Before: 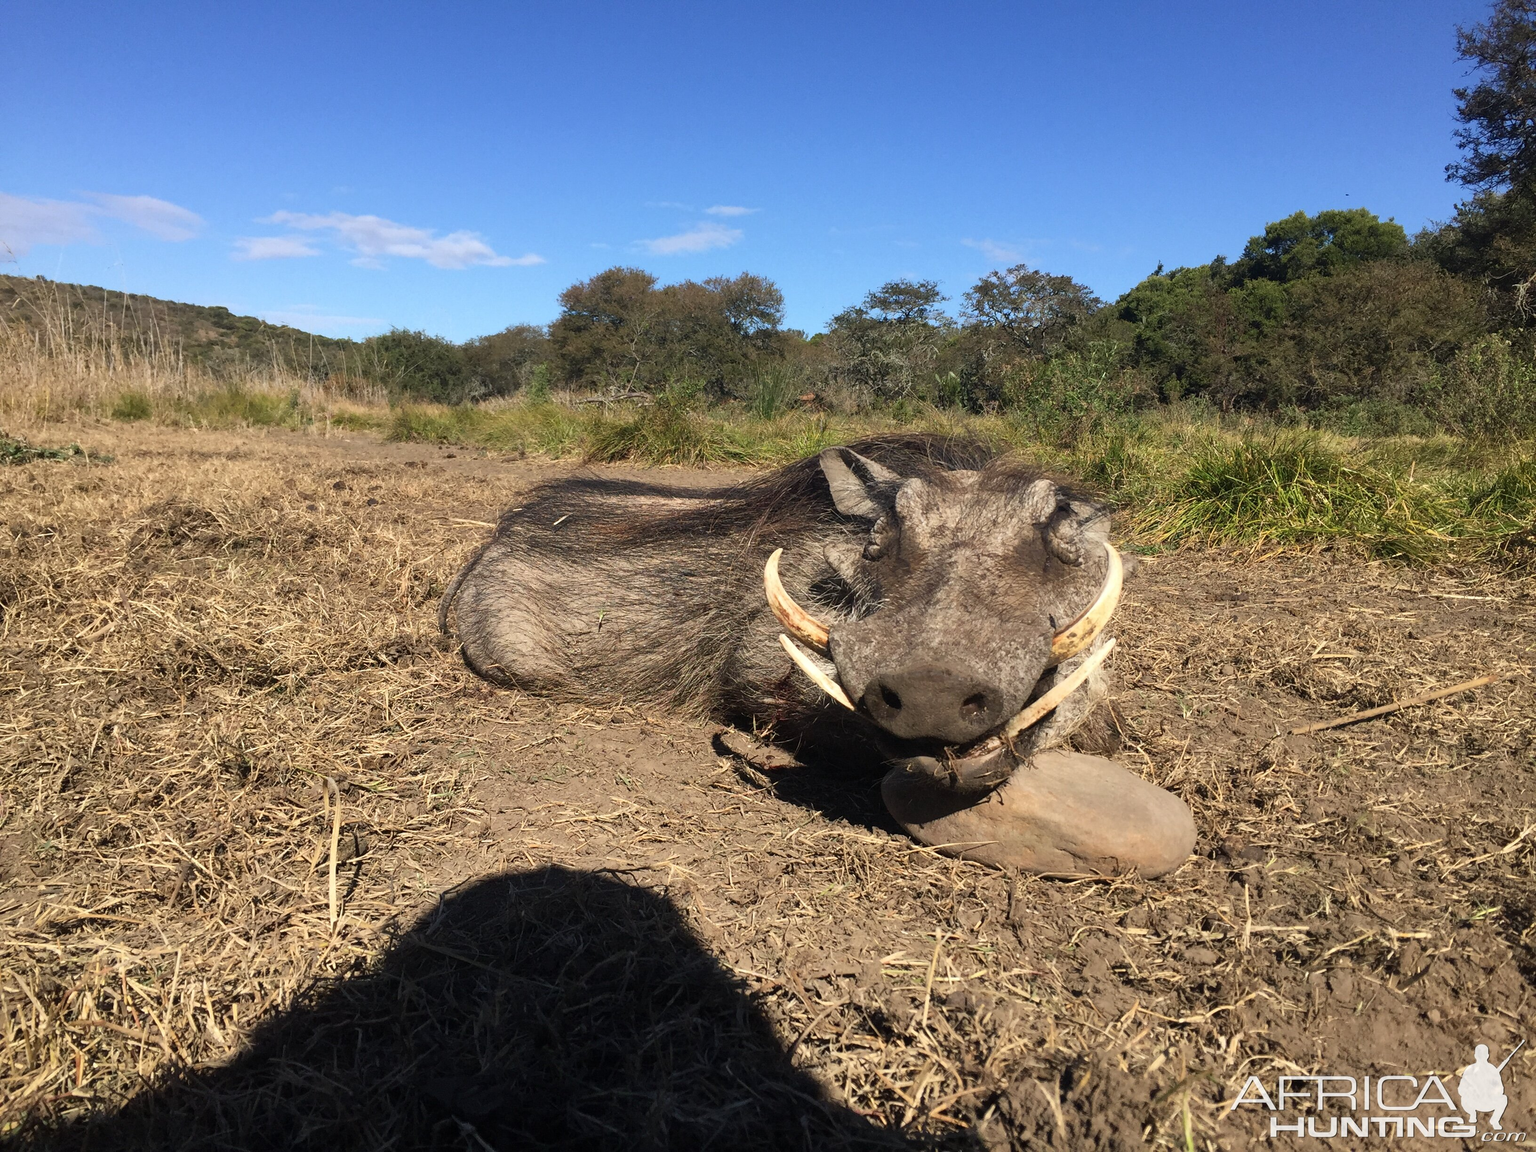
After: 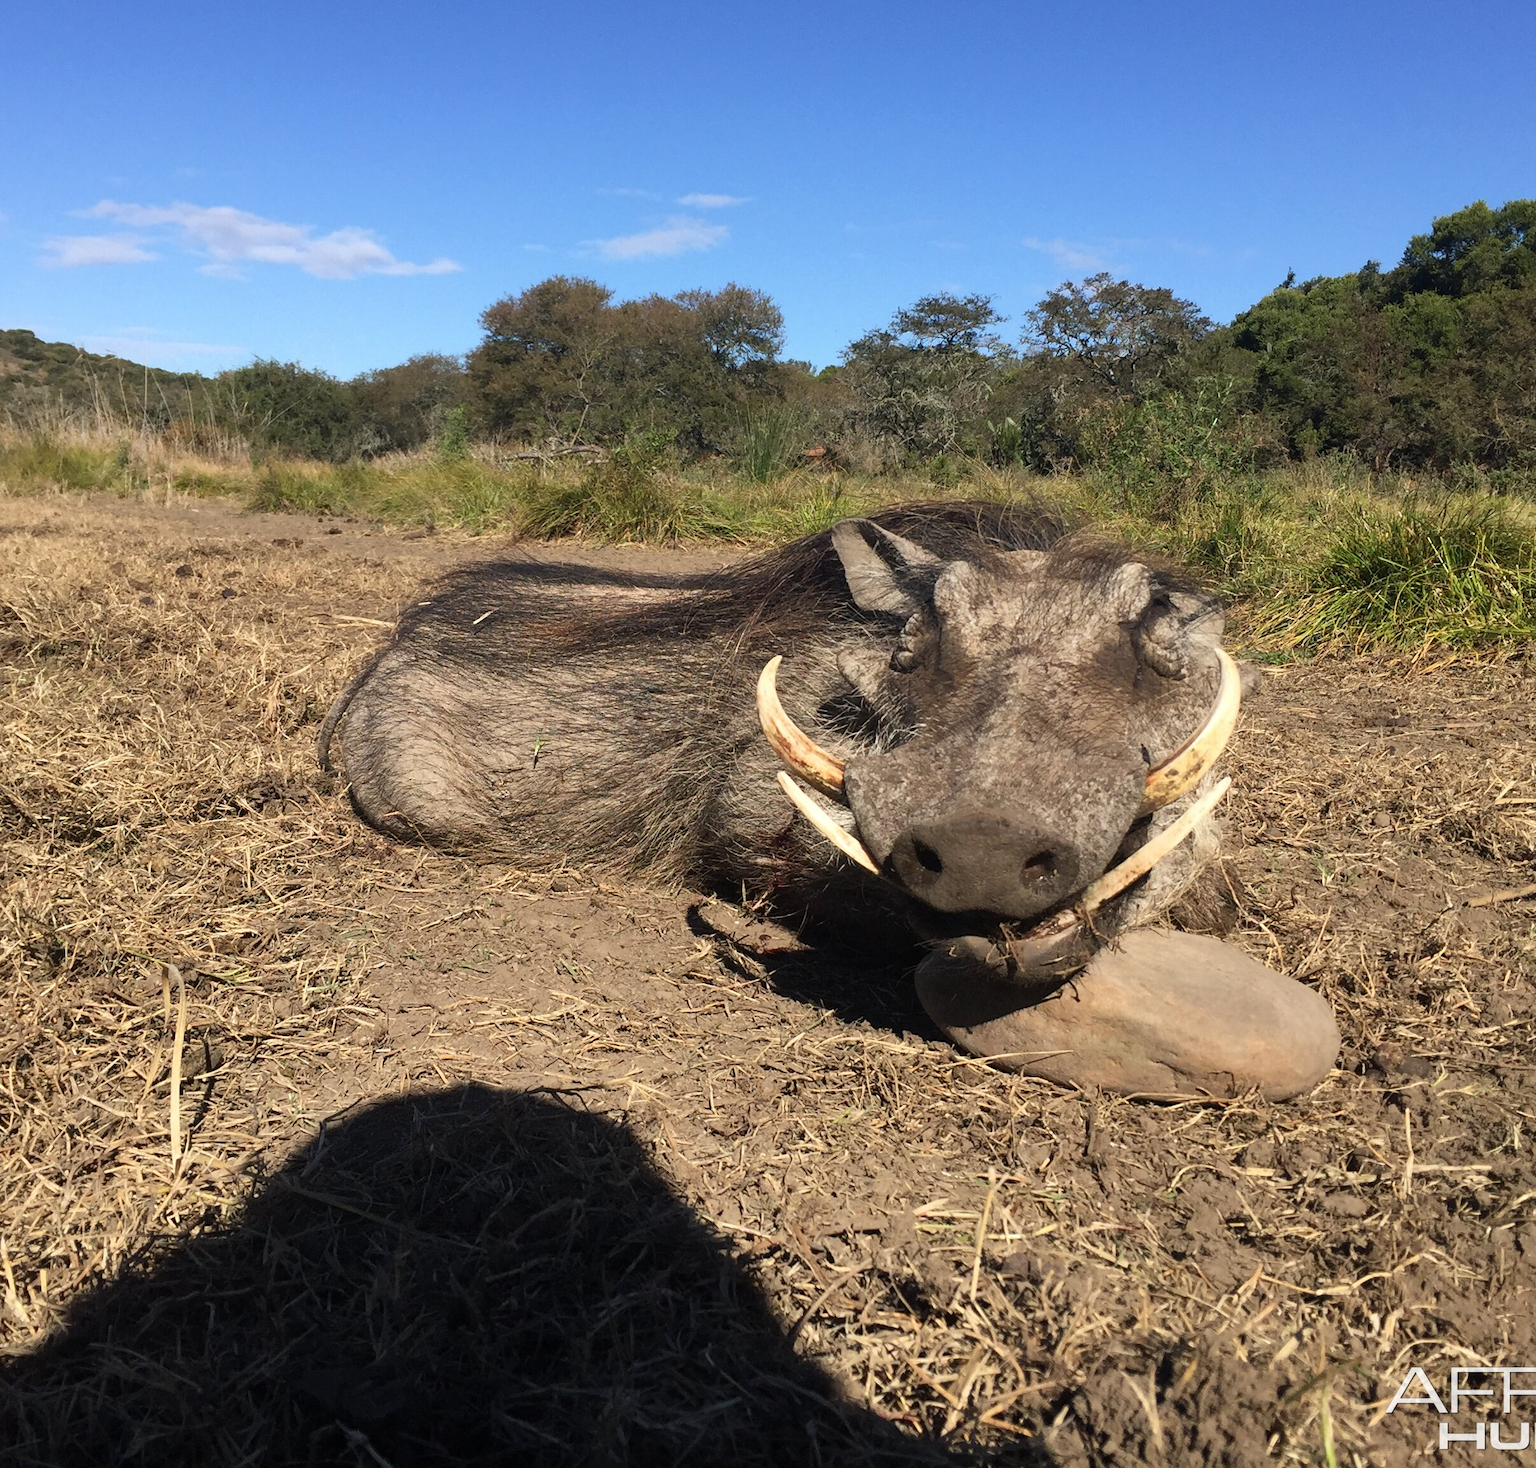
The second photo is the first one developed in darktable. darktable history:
crop and rotate: left 13.228%, top 5.398%, right 12.585%
